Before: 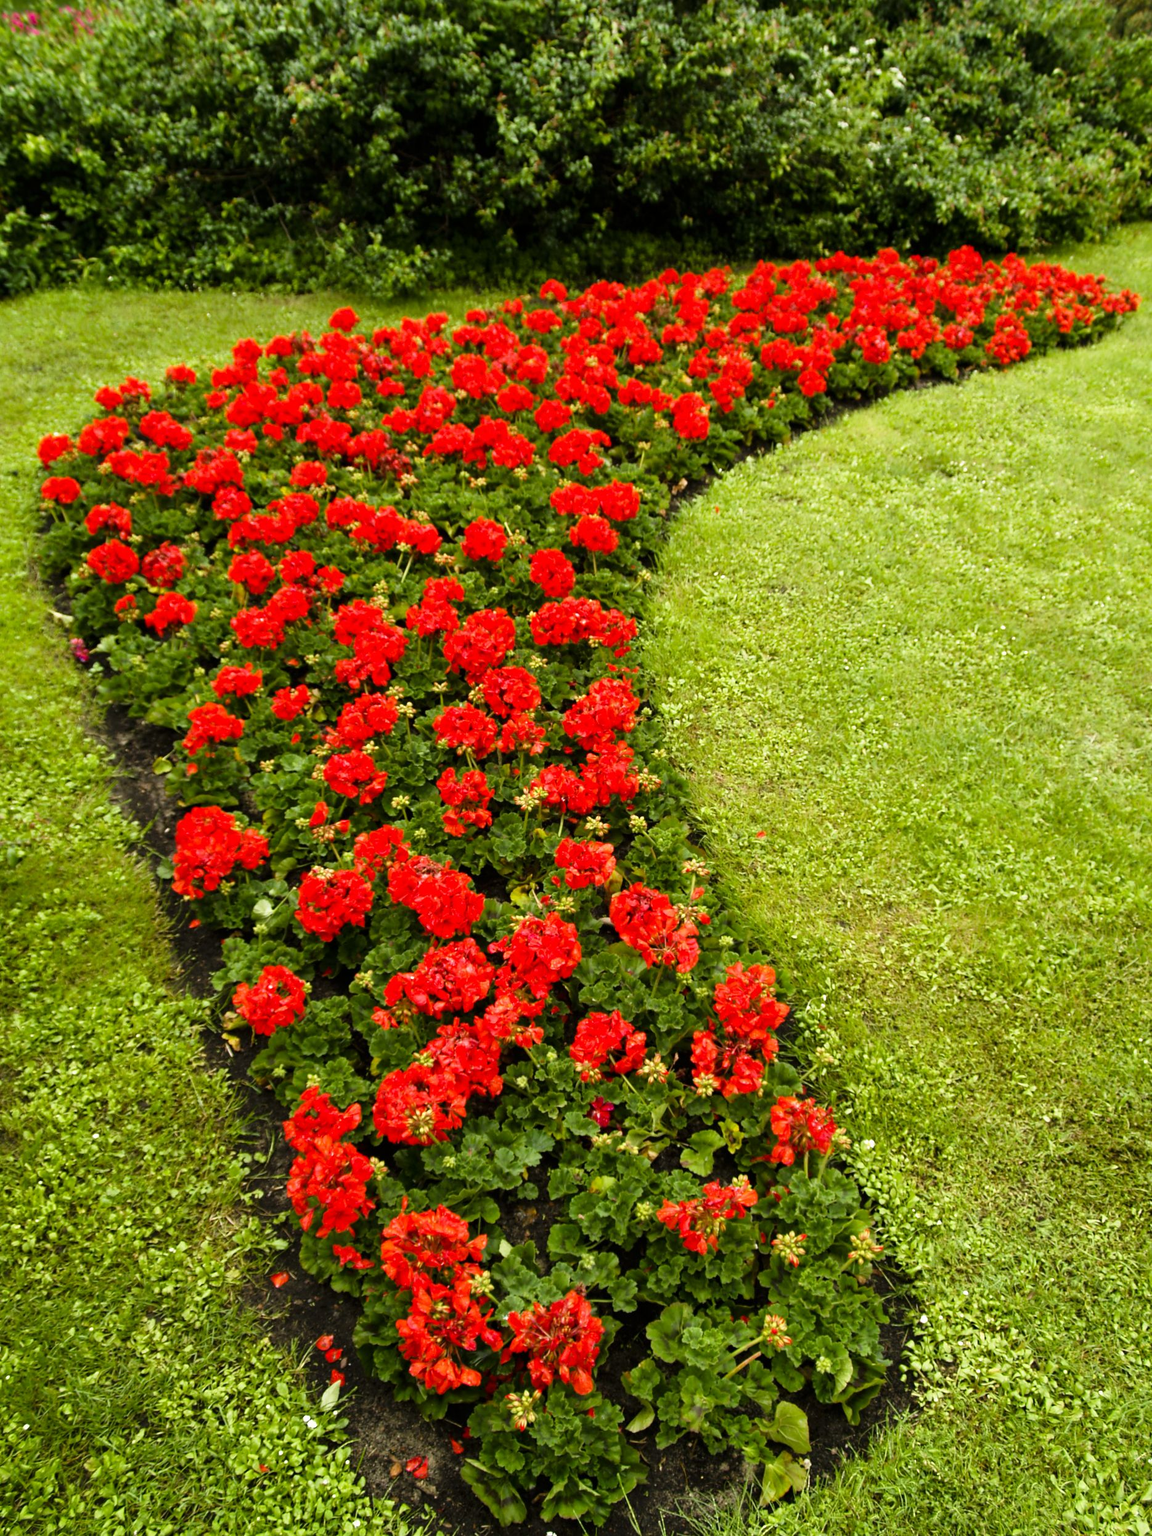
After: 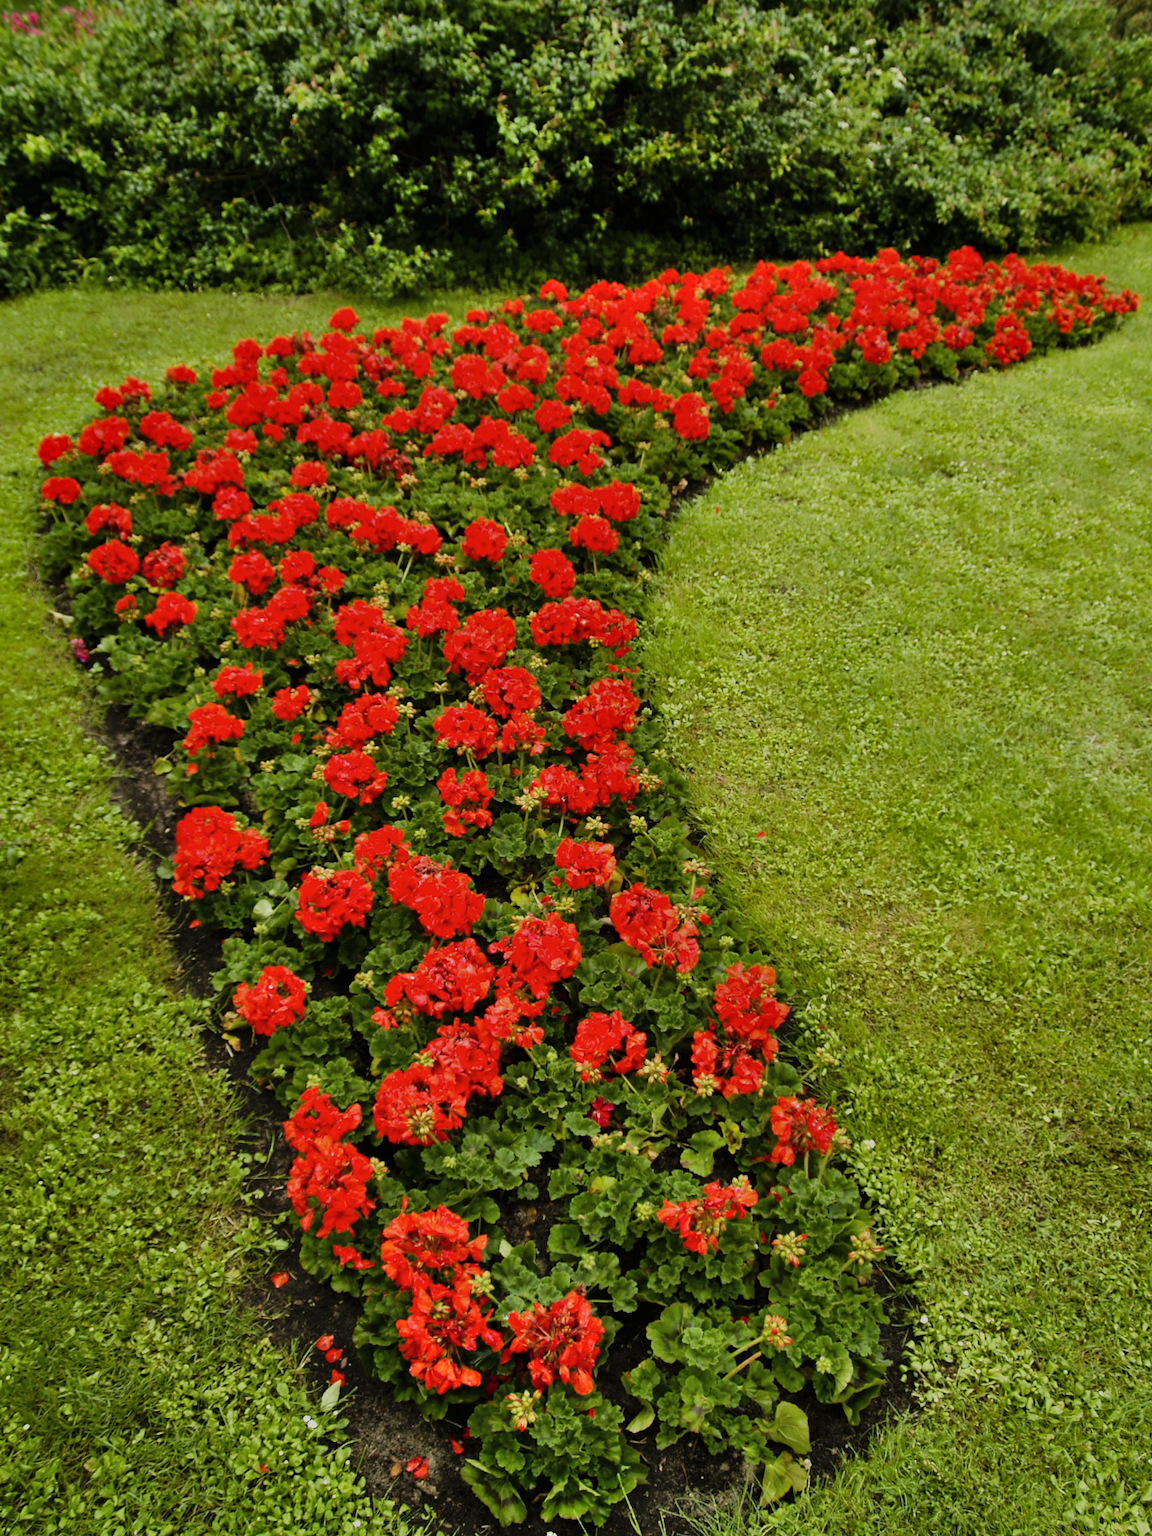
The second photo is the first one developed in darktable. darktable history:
shadows and highlights: low approximation 0.01, soften with gaussian
exposure: black level correction 0, exposure -0.704 EV, compensate highlight preservation false
